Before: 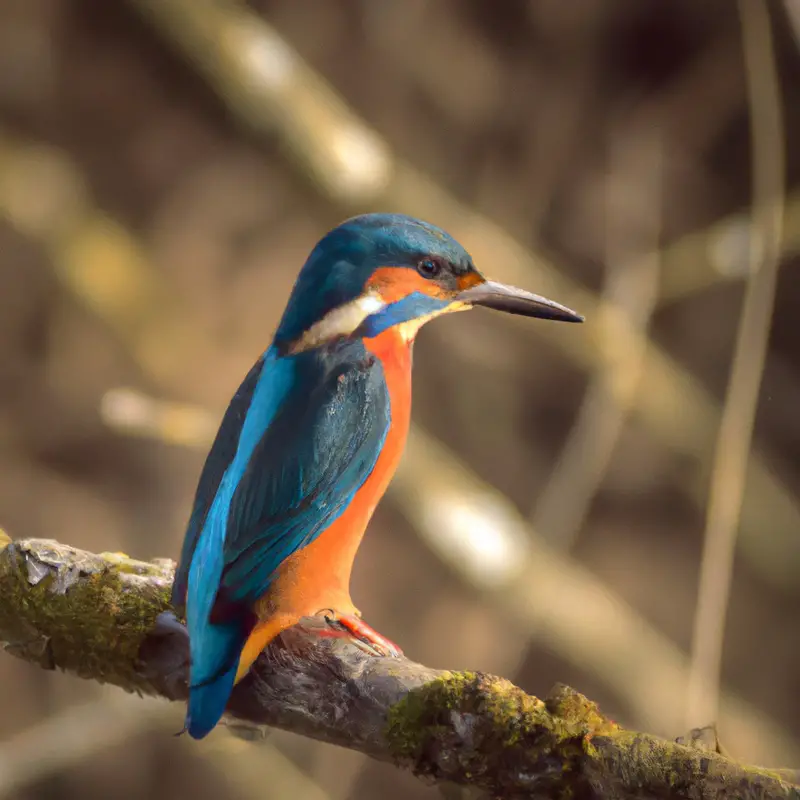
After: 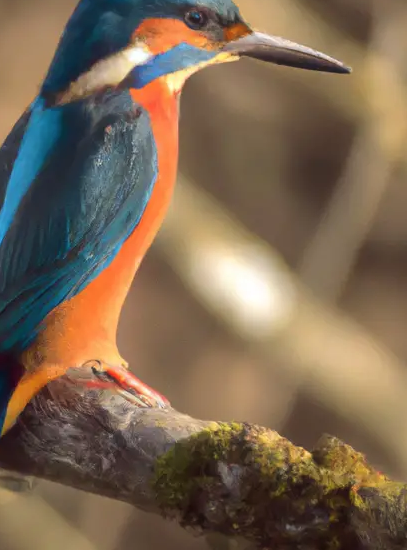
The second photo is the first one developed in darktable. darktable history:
crop and rotate: left 29.215%, top 31.197%, right 19.82%
haze removal: strength -0.085, distance 0.355, adaptive false
